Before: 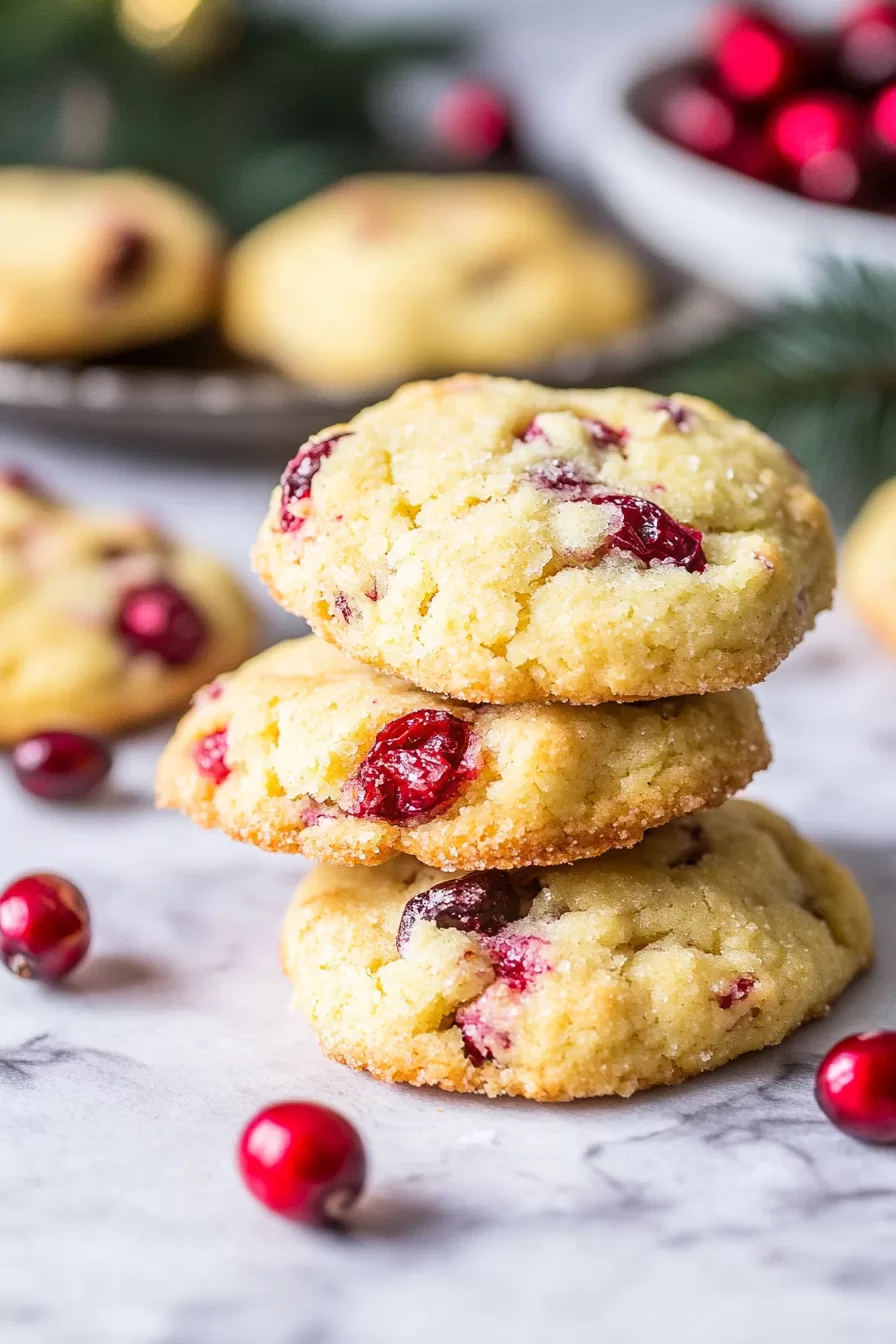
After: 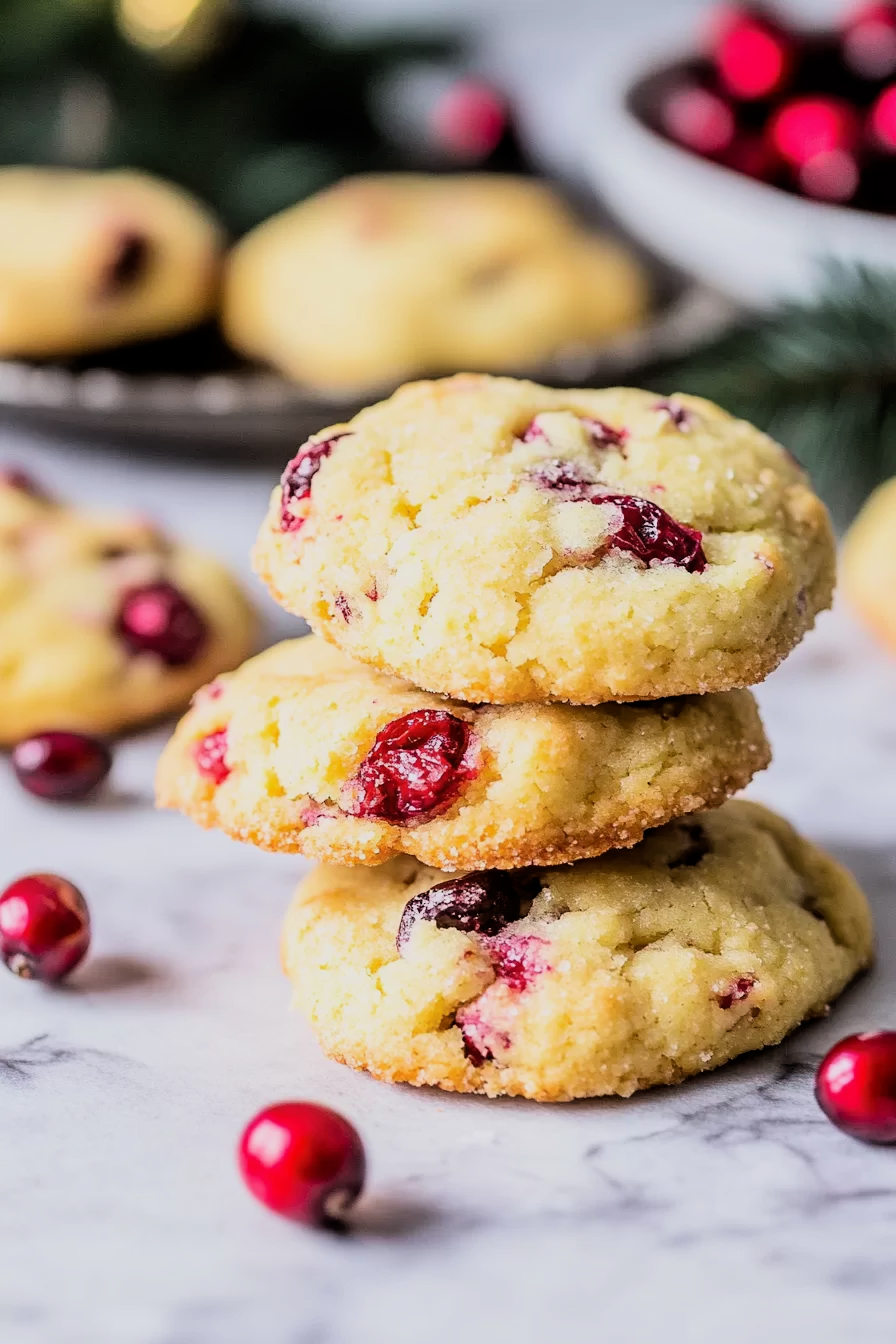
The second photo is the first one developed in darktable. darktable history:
filmic rgb: black relative exposure -5.07 EV, white relative exposure 3.96 EV, hardness 2.89, contrast 1.299, color science v6 (2022)
